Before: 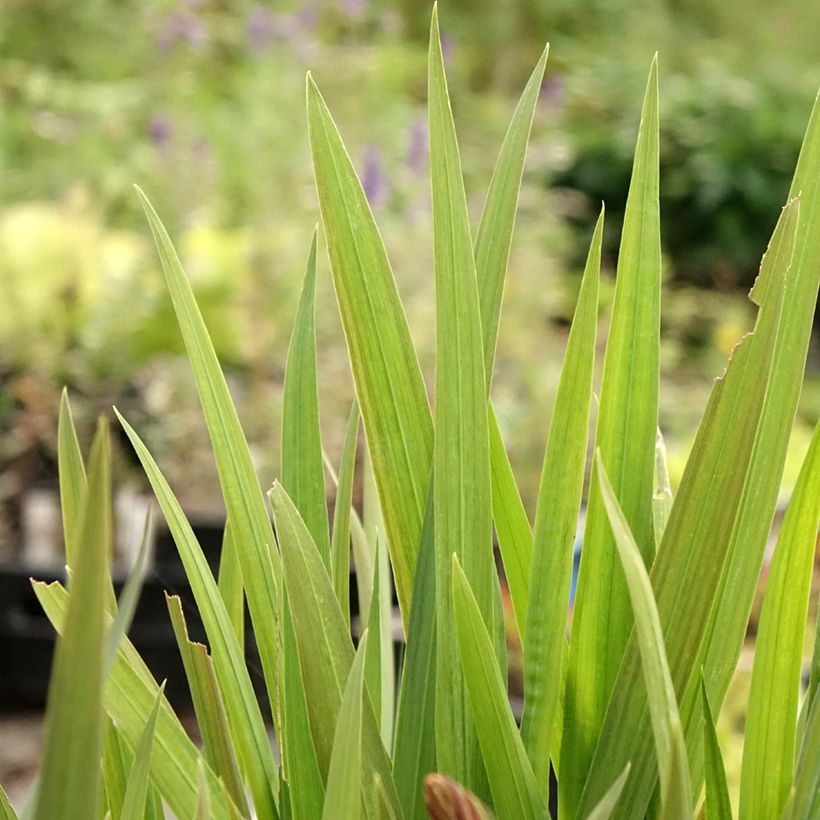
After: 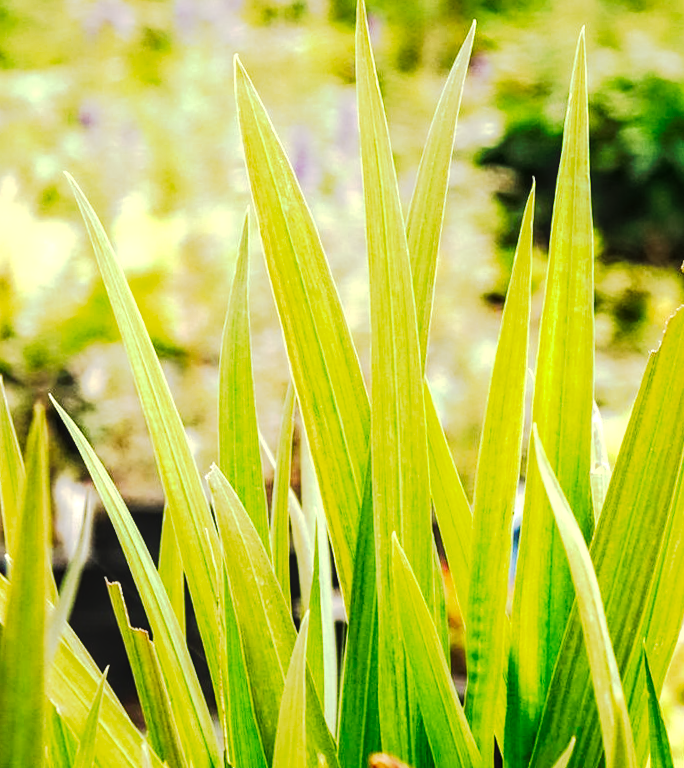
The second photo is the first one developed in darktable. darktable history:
white balance: emerald 1
local contrast: on, module defaults
exposure: black level correction 0, exposure 0.5 EV, compensate highlight preservation false
tone curve: curves: ch0 [(0, 0) (0.003, 0.006) (0.011, 0.006) (0.025, 0.008) (0.044, 0.014) (0.069, 0.02) (0.1, 0.025) (0.136, 0.037) (0.177, 0.053) (0.224, 0.086) (0.277, 0.13) (0.335, 0.189) (0.399, 0.253) (0.468, 0.375) (0.543, 0.521) (0.623, 0.671) (0.709, 0.789) (0.801, 0.841) (0.898, 0.889) (1, 1)], preserve colors none
rotate and perspective: rotation -1.42°, crop left 0.016, crop right 0.984, crop top 0.035, crop bottom 0.965
crop: left 7.598%, right 7.873%
rgb levels: preserve colors max RGB
